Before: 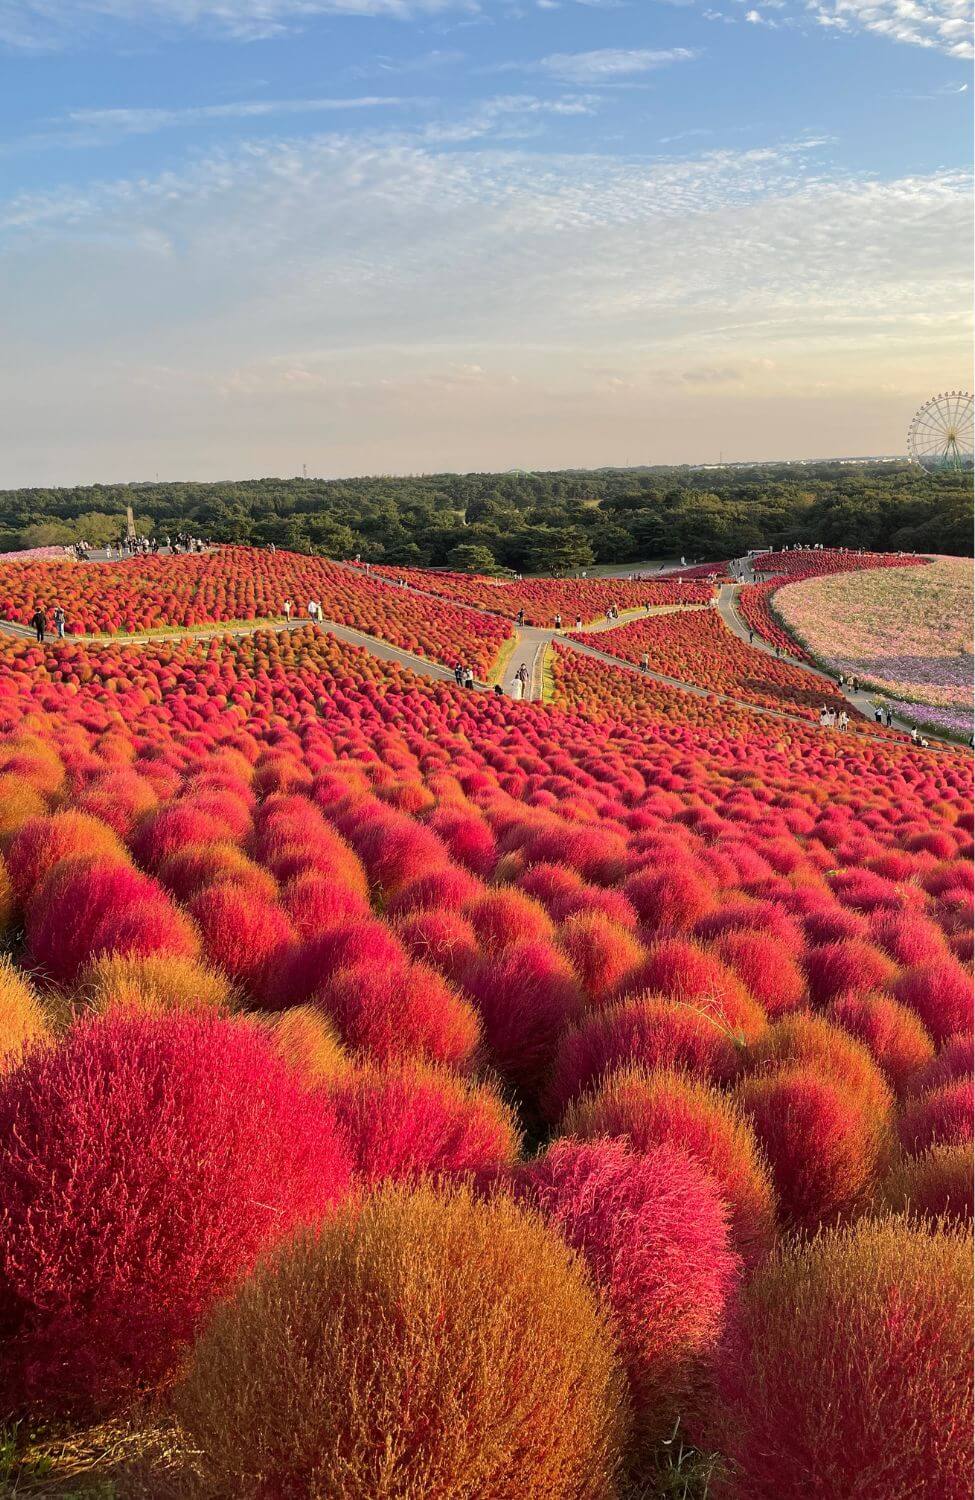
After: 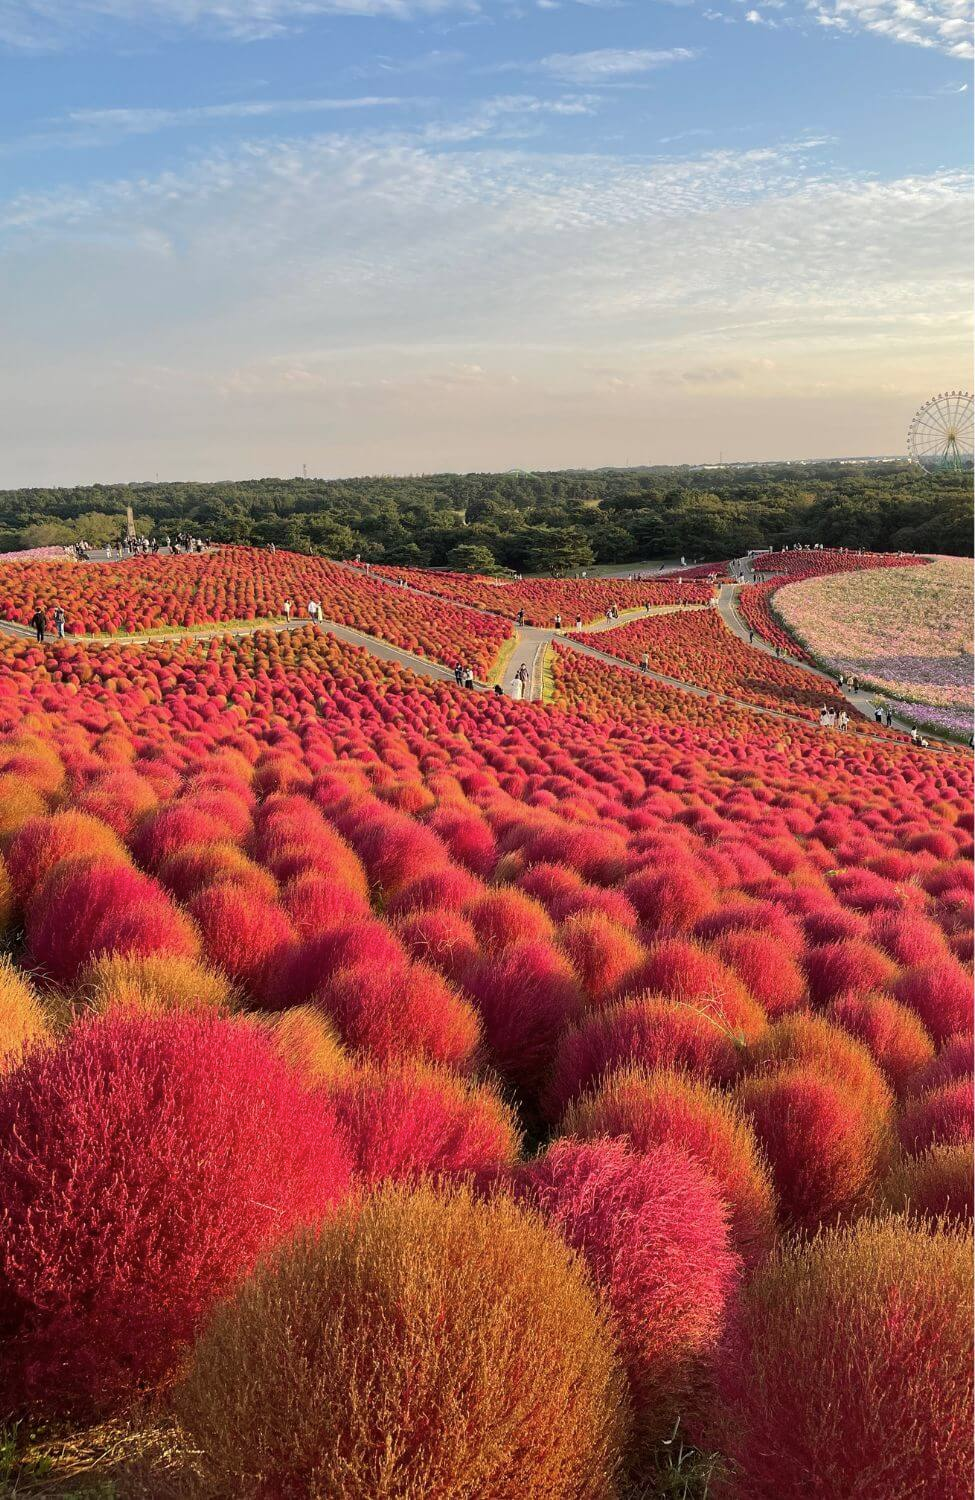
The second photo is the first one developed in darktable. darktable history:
contrast brightness saturation: contrast 0.015, saturation -0.062
